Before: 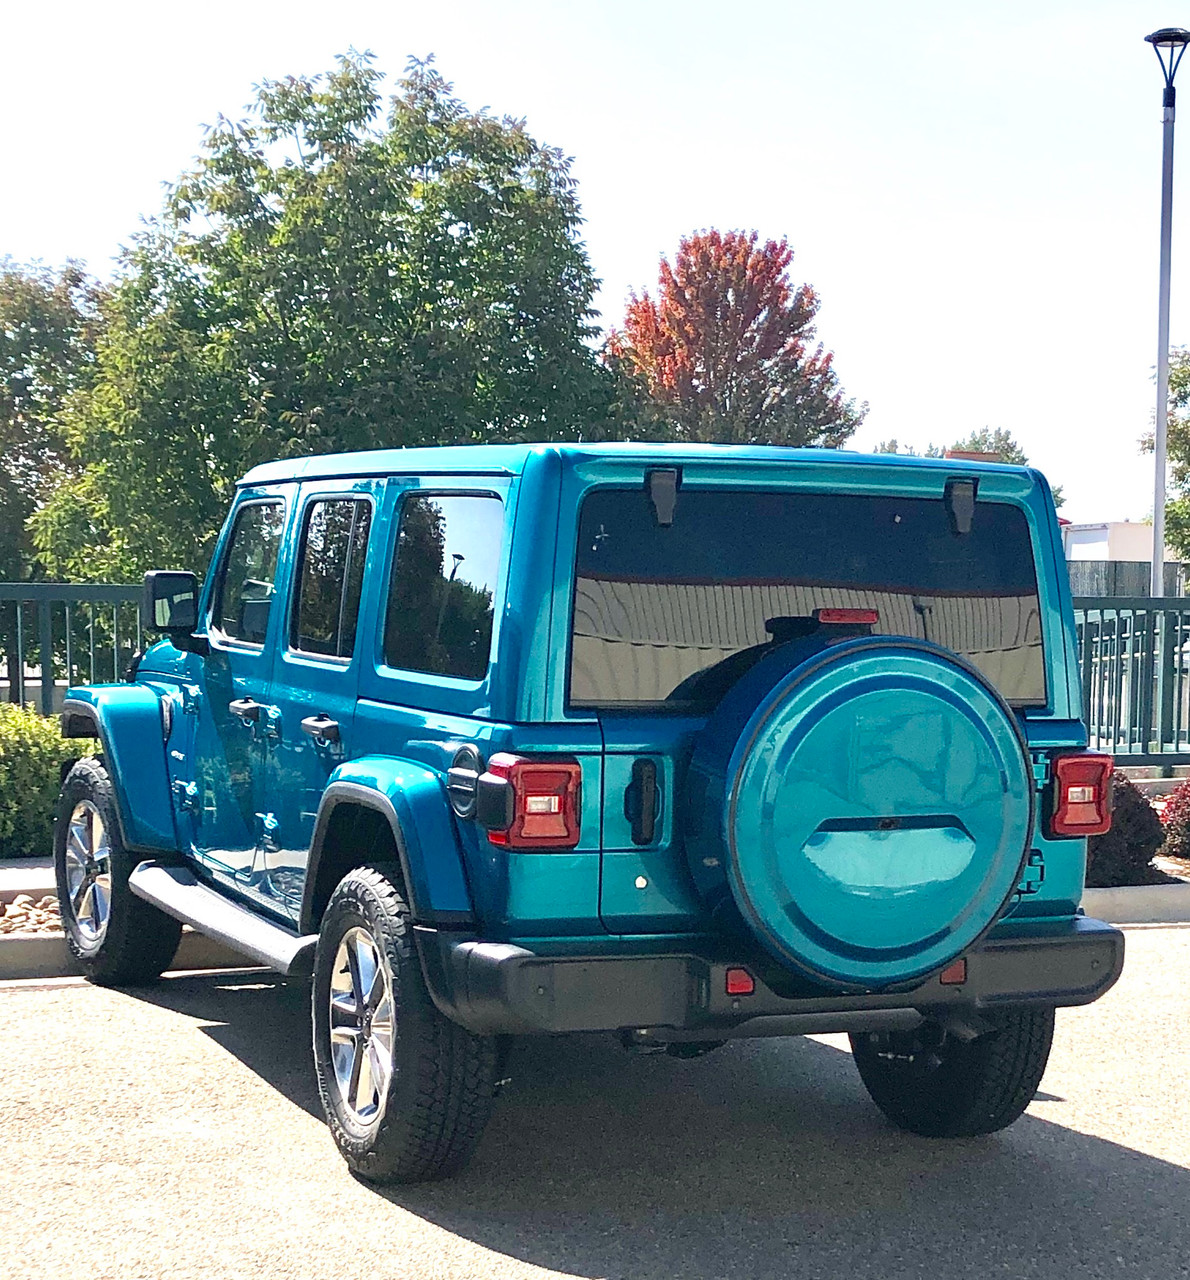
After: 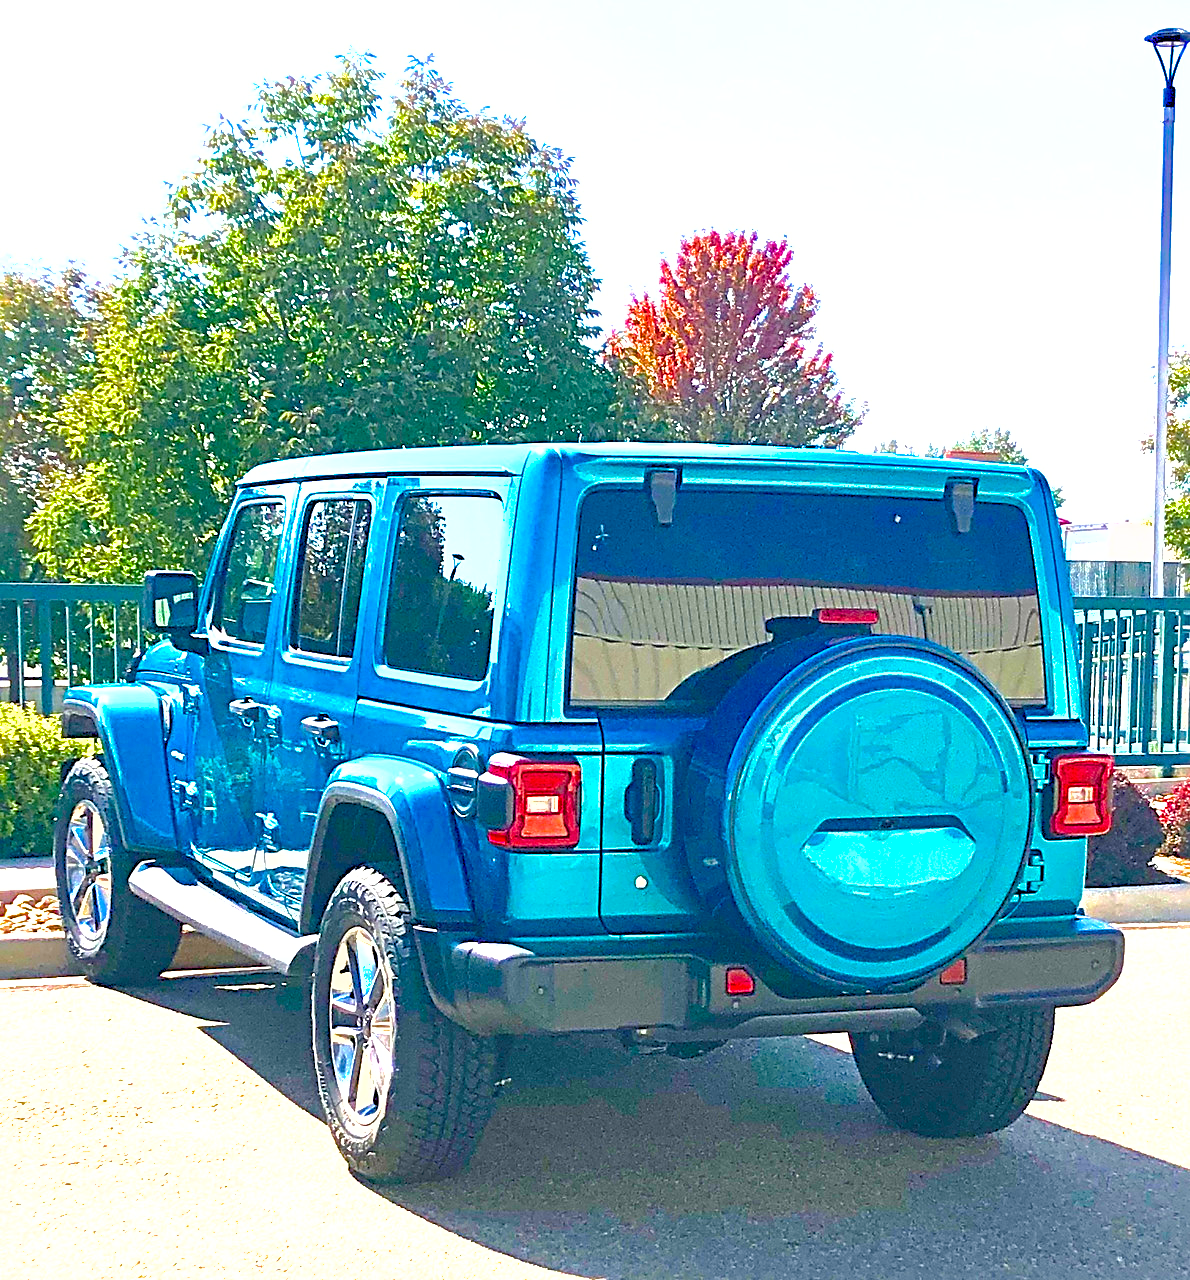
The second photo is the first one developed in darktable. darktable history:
color balance: lift [1.007, 1, 1, 1], gamma [1.097, 1, 1, 1]
shadows and highlights: on, module defaults
color balance rgb: linear chroma grading › global chroma 25%, perceptual saturation grading › global saturation 40%, perceptual saturation grading › highlights -50%, perceptual saturation grading › shadows 30%, perceptual brilliance grading › global brilliance 25%, global vibrance 60%
sharpen: radius 4
